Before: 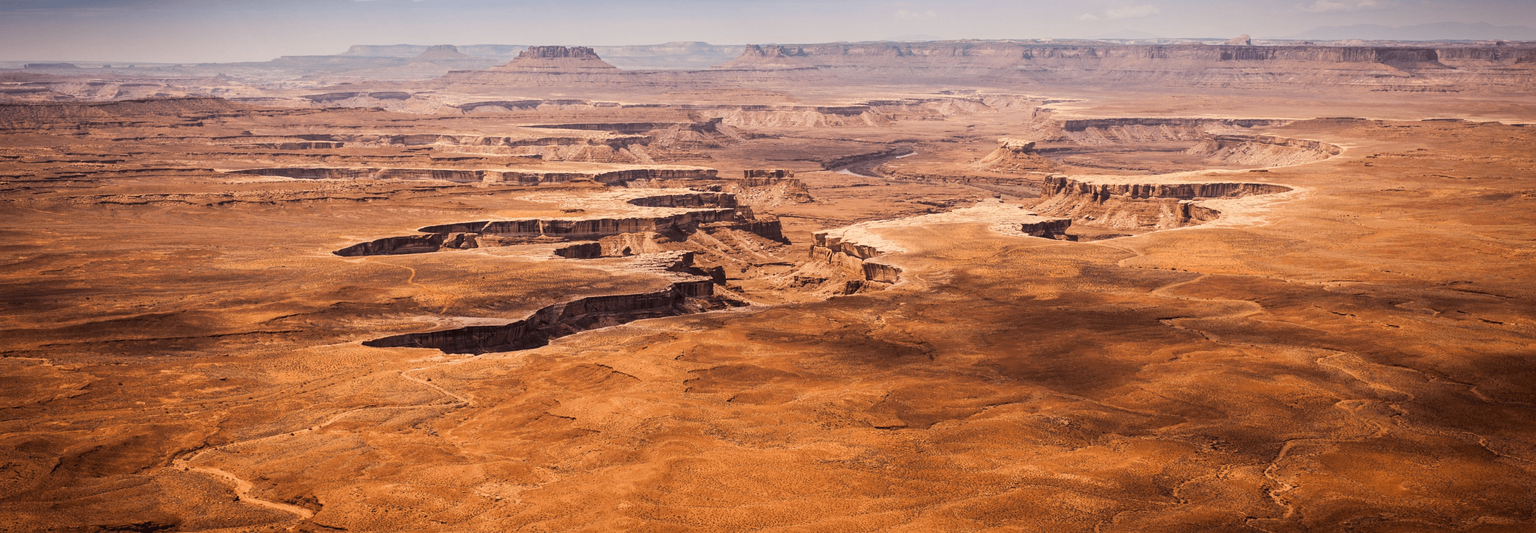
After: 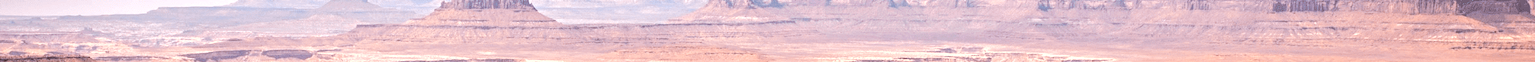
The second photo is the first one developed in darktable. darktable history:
base curve: curves: ch0 [(0, 0) (0.262, 0.32) (0.722, 0.705) (1, 1)]
crop and rotate: left 9.644%, top 9.491%, right 6.021%, bottom 80.509%
contrast equalizer: octaves 7, y [[0.6 ×6], [0.55 ×6], [0 ×6], [0 ×6], [0 ×6]], mix 0.3
white balance: red 1.009, blue 0.985
color calibration: illuminant as shot in camera, x 0.358, y 0.373, temperature 4628.91 K
exposure: black level correction 0, exposure 0.7 EV, compensate exposure bias true, compensate highlight preservation false
